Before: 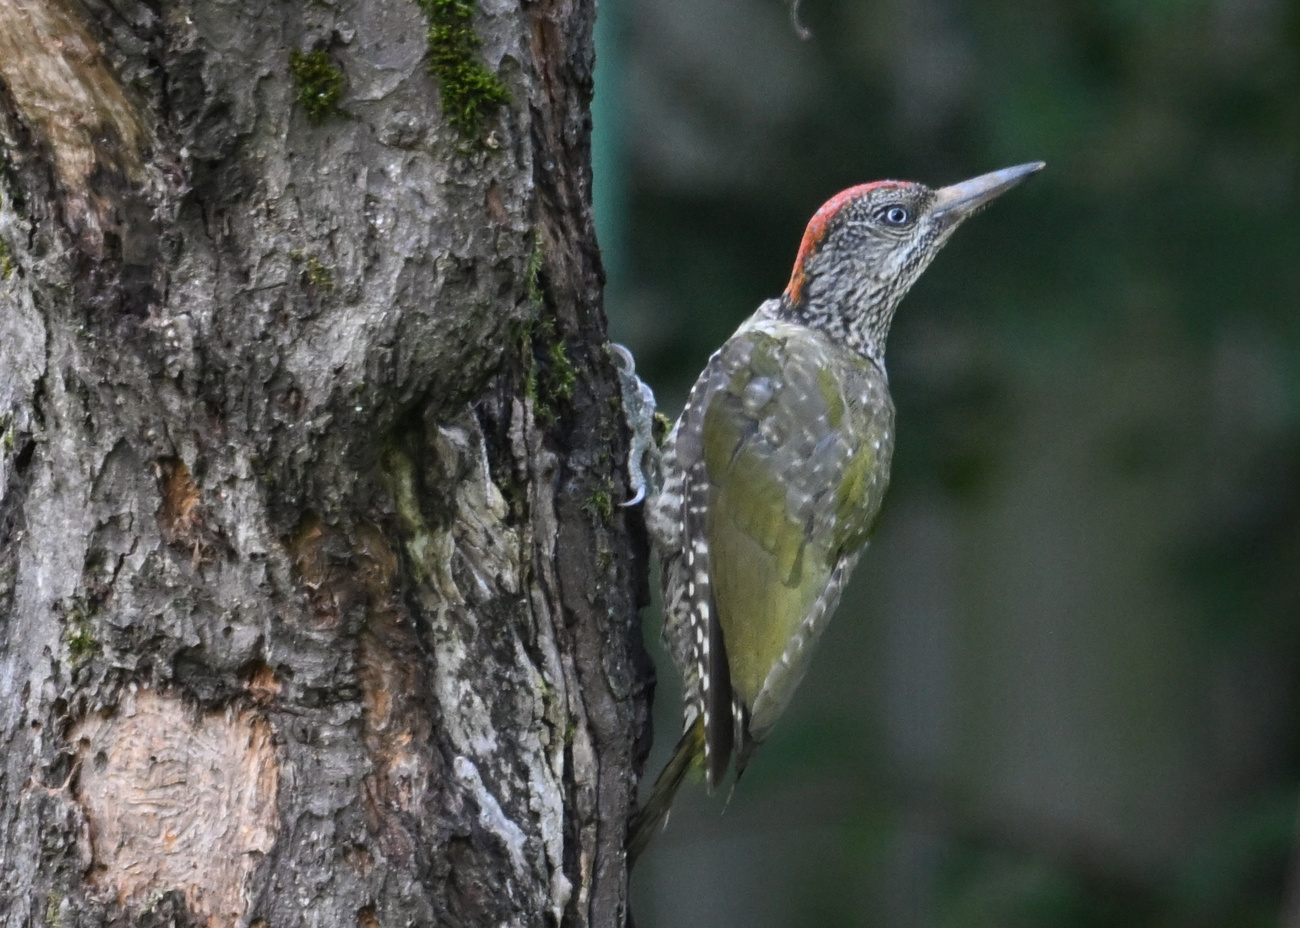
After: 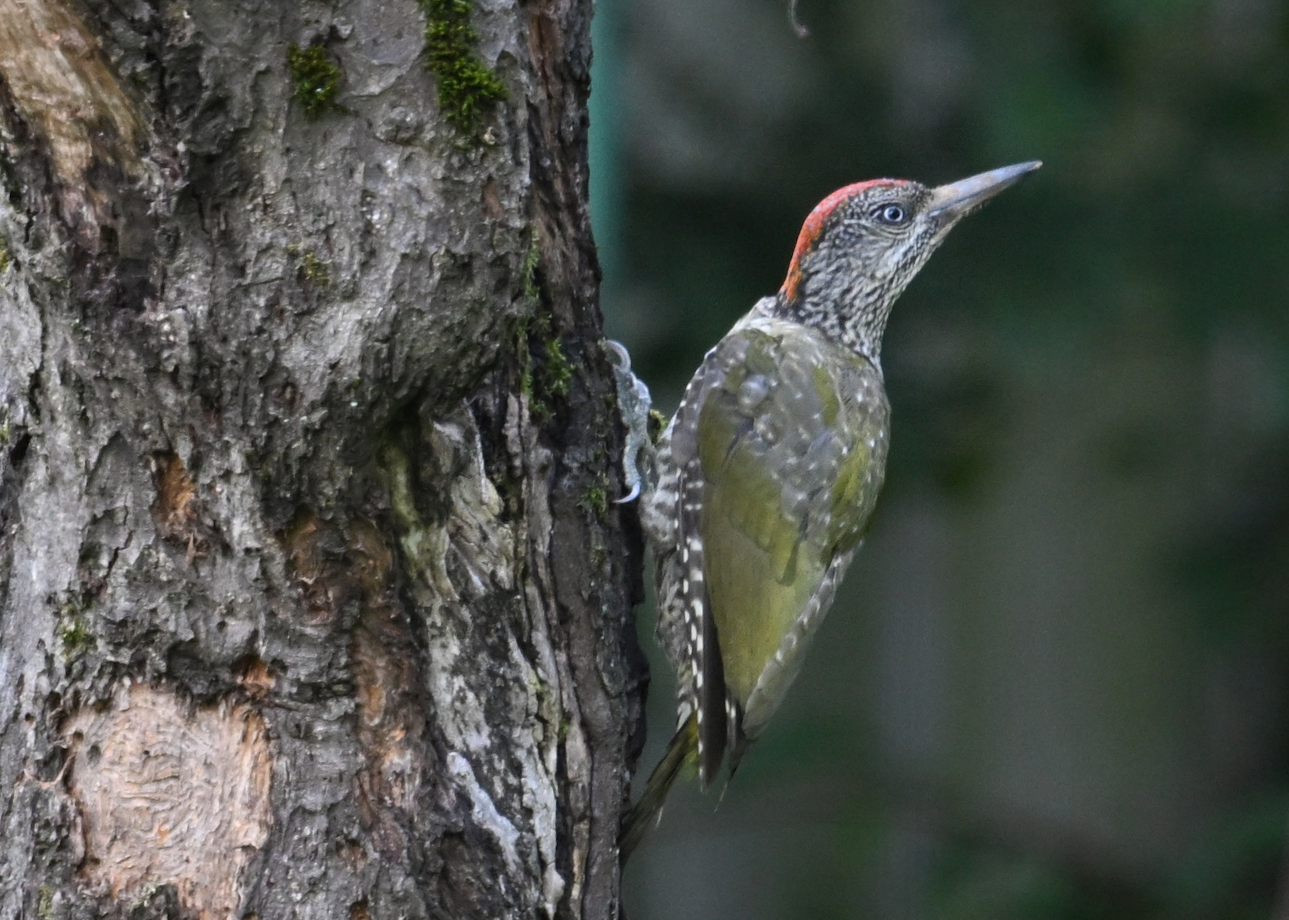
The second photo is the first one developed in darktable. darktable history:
crop and rotate: angle -0.341°
